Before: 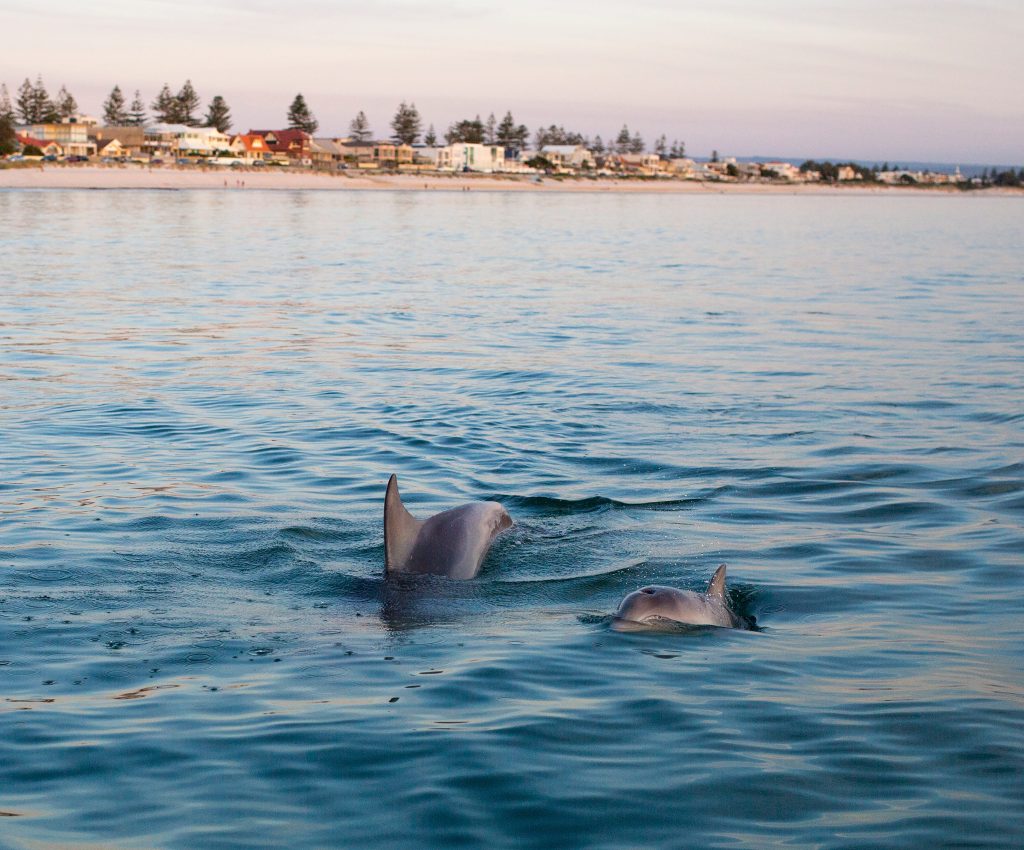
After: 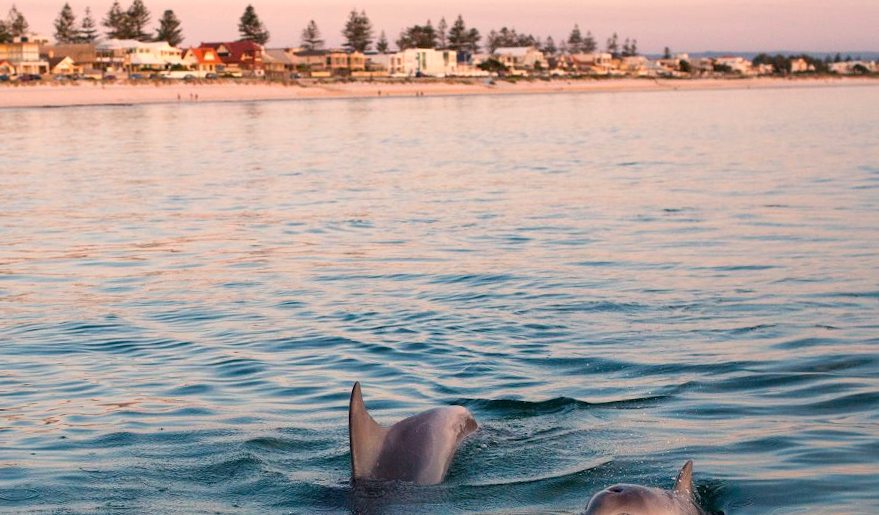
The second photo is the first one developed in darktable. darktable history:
crop: left 3.015%, top 8.969%, right 9.647%, bottom 26.457%
rotate and perspective: rotation -2°, crop left 0.022, crop right 0.978, crop top 0.049, crop bottom 0.951
shadows and highlights: shadows 29.32, highlights -29.32, low approximation 0.01, soften with gaussian
white balance: red 1.127, blue 0.943
